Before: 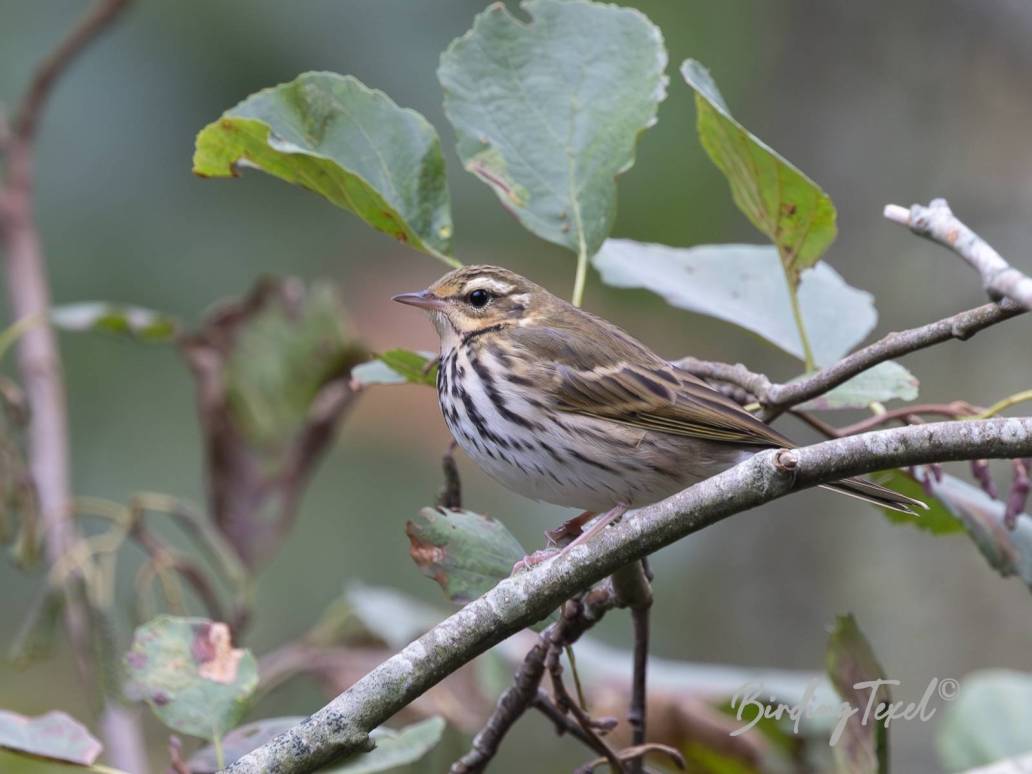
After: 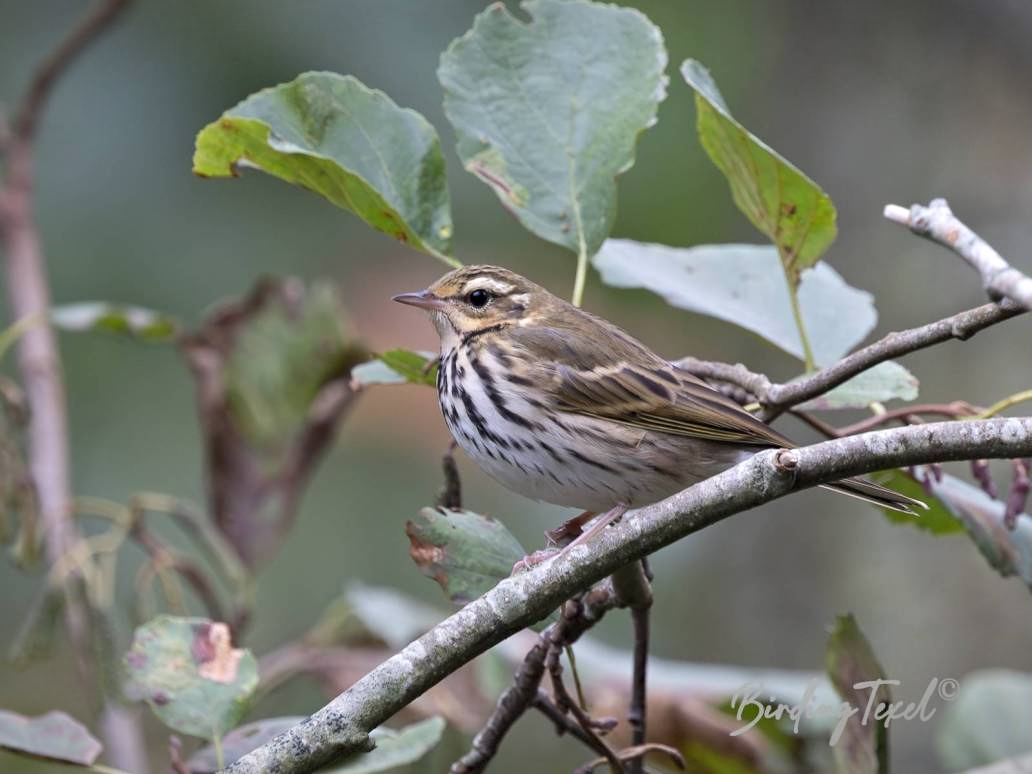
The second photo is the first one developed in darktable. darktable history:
contrast equalizer: y [[0.5, 0.504, 0.515, 0.527, 0.535, 0.534], [0.5 ×6], [0.491, 0.387, 0.179, 0.068, 0.068, 0.068], [0 ×5, 0.023], [0 ×6]]
vignetting: fall-off start 100%, brightness -0.406, saturation -0.3, width/height ratio 1.324, dithering 8-bit output, unbound false
